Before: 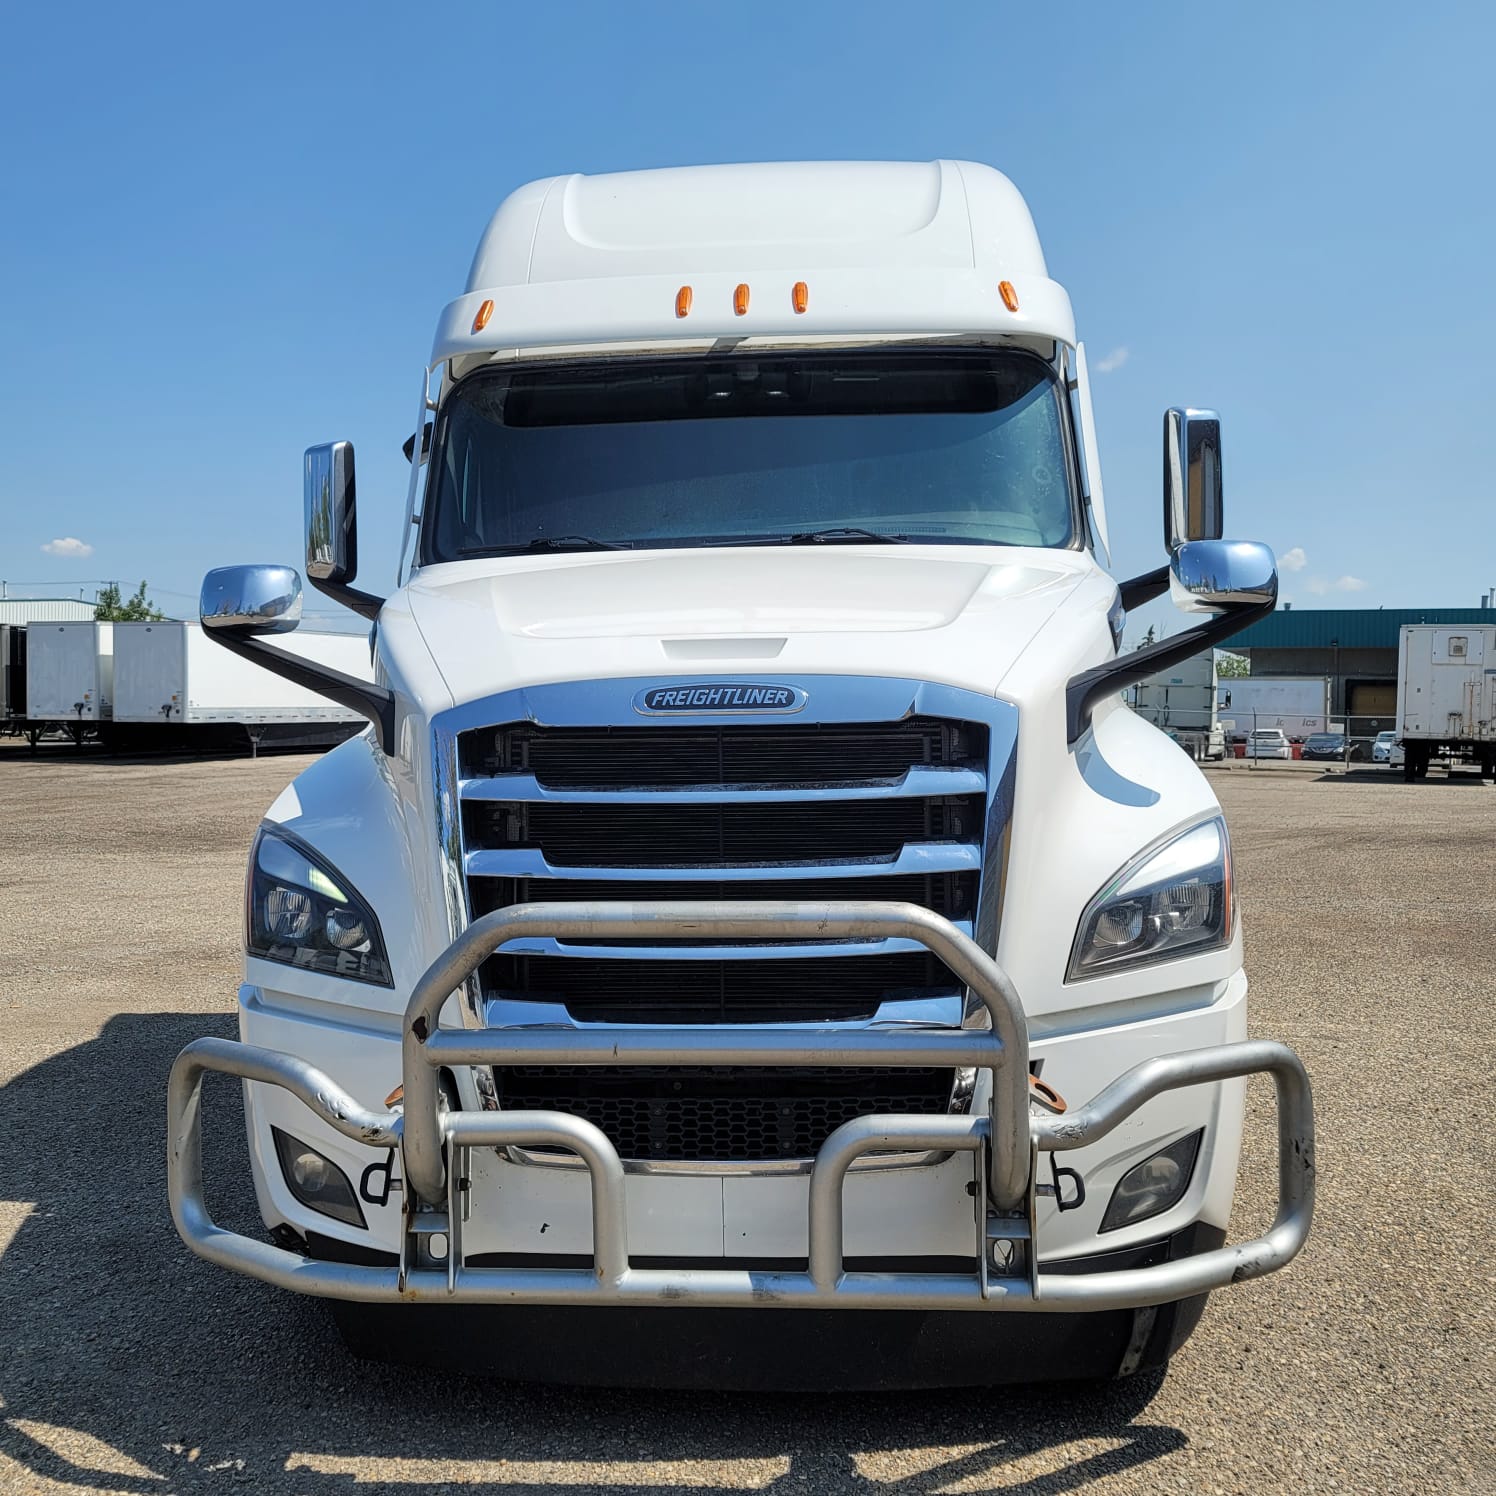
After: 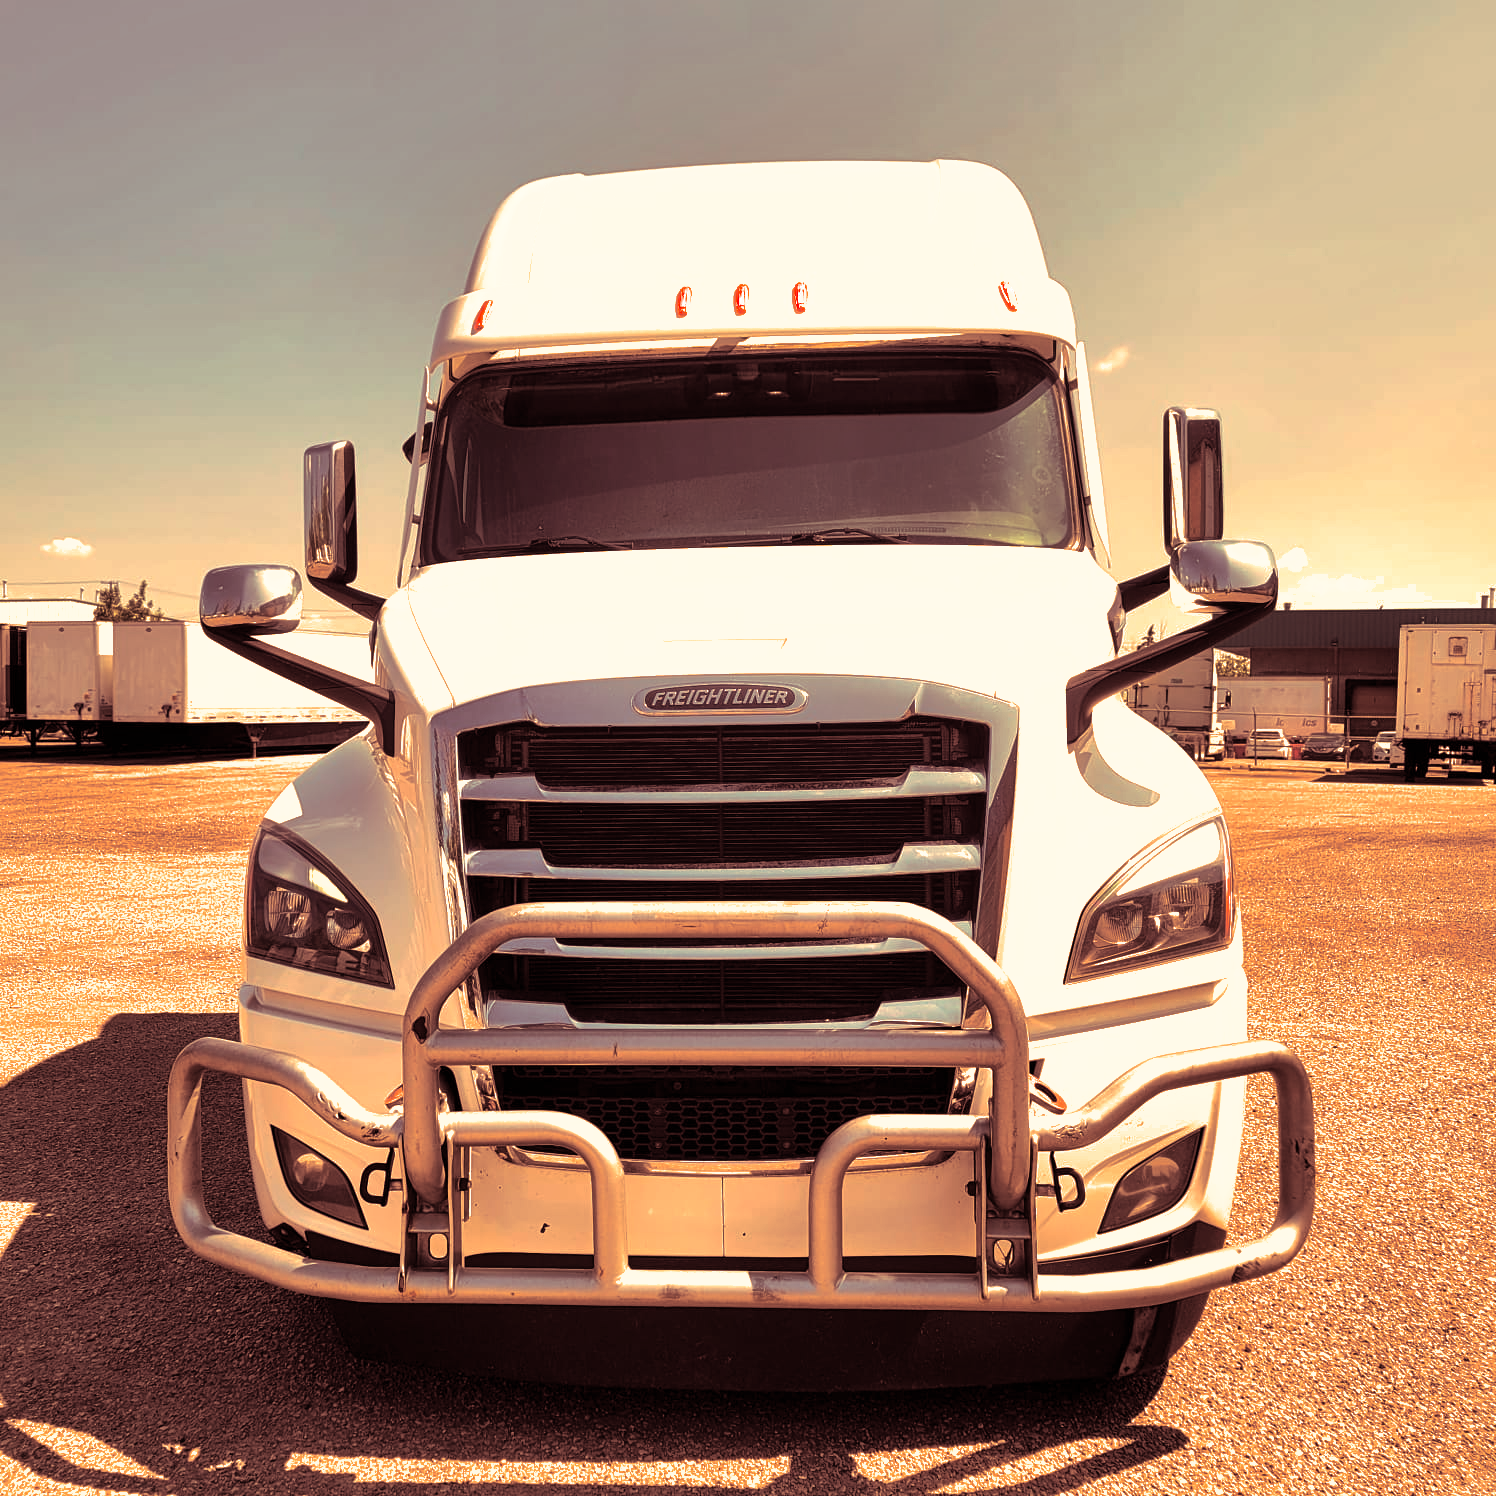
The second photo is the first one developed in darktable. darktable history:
shadows and highlights: on, module defaults
split-toning: compress 20%
tone equalizer: -8 EV -0.75 EV, -7 EV -0.7 EV, -6 EV -0.6 EV, -5 EV -0.4 EV, -3 EV 0.4 EV, -2 EV 0.6 EV, -1 EV 0.7 EV, +0 EV 0.75 EV, edges refinement/feathering 500, mask exposure compensation -1.57 EV, preserve details no
white balance: red 1.467, blue 0.684
